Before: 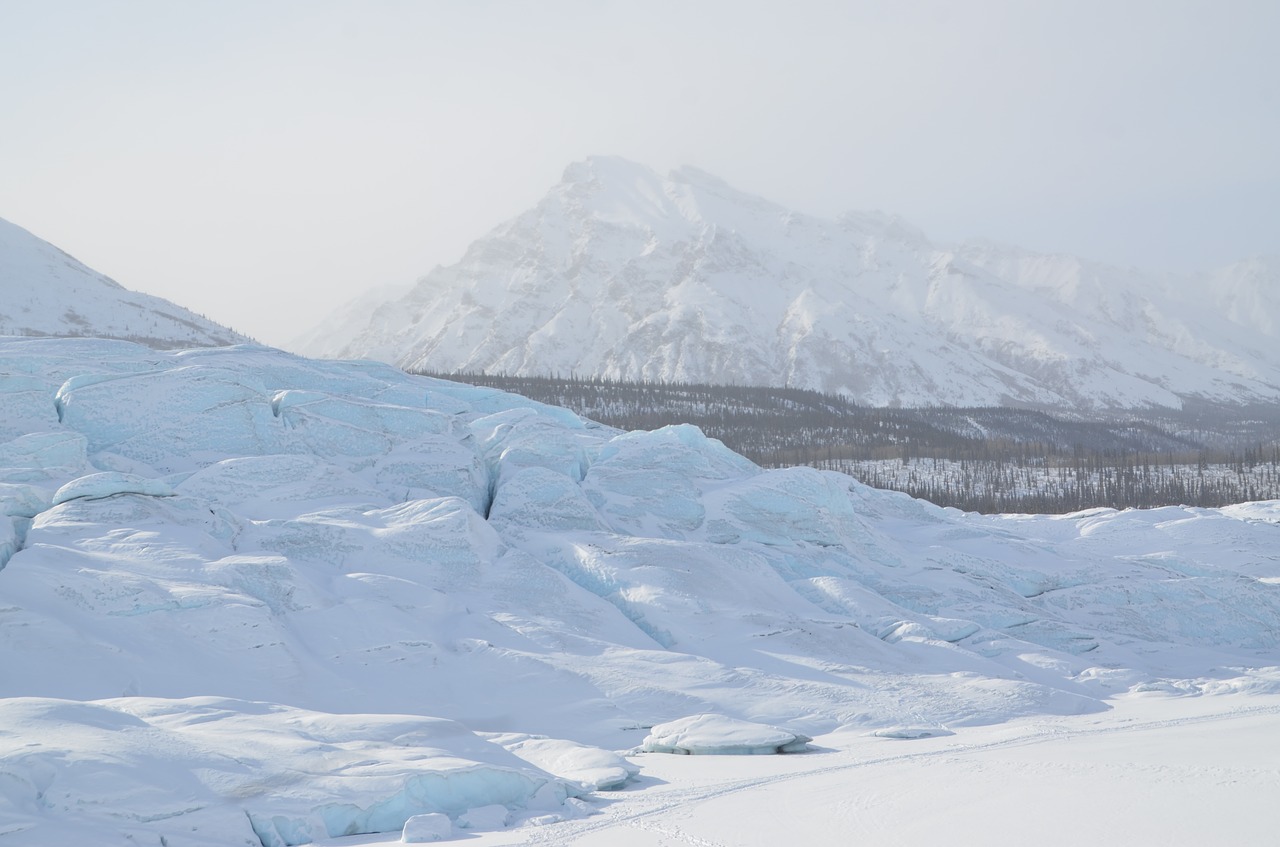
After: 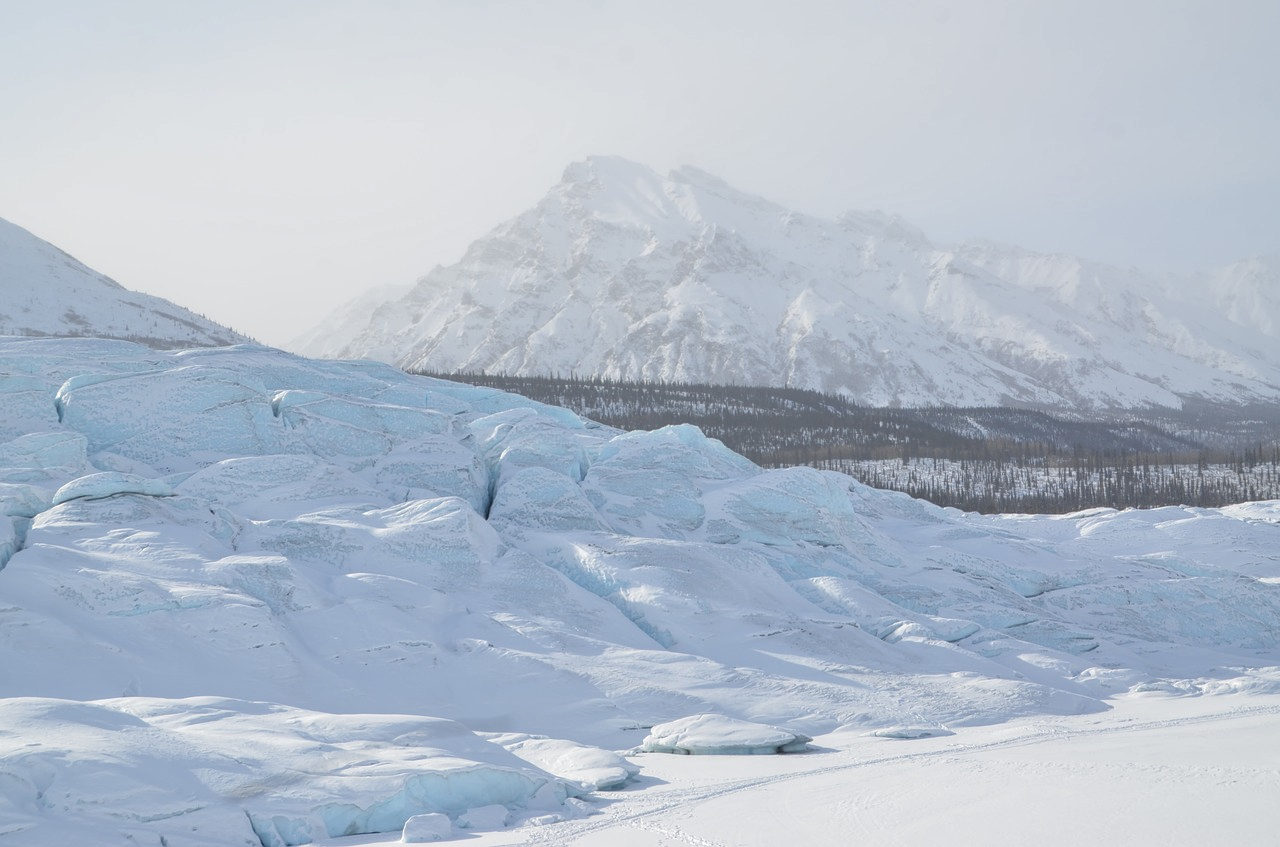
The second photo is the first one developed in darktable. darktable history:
local contrast: on, module defaults
shadows and highlights: shadows 25, highlights -25
